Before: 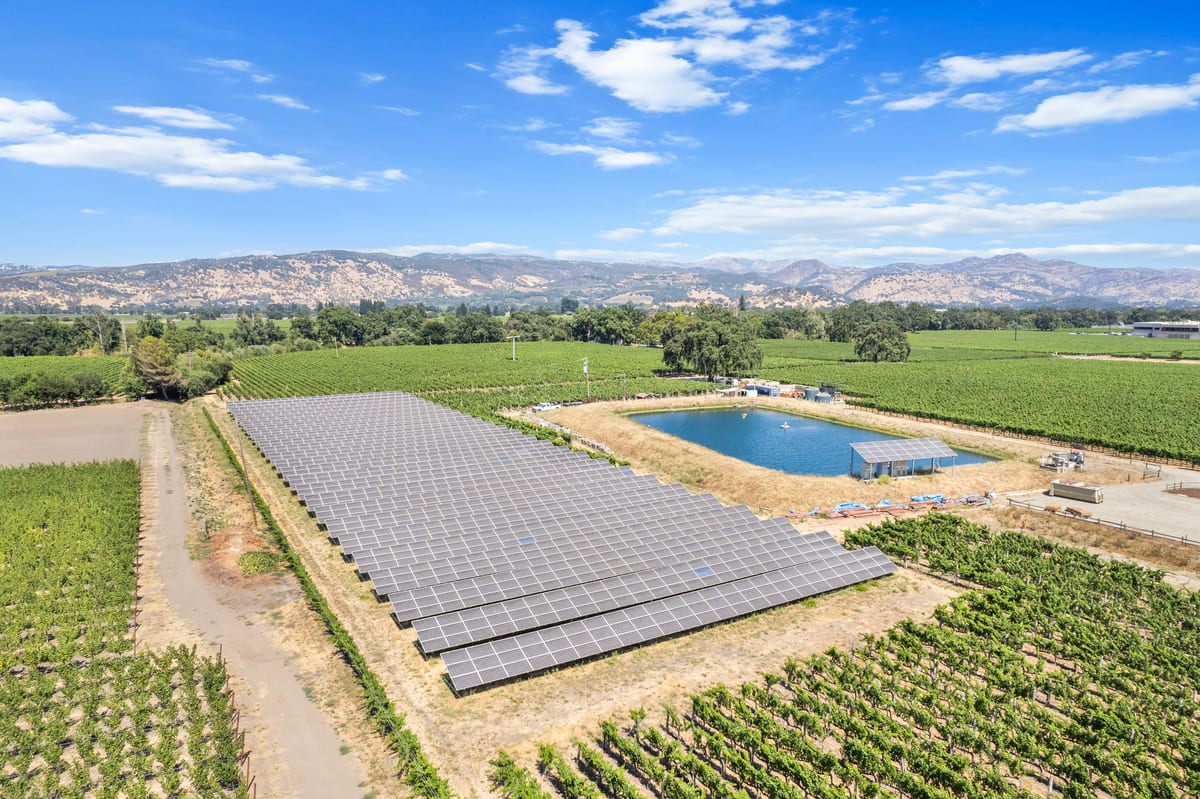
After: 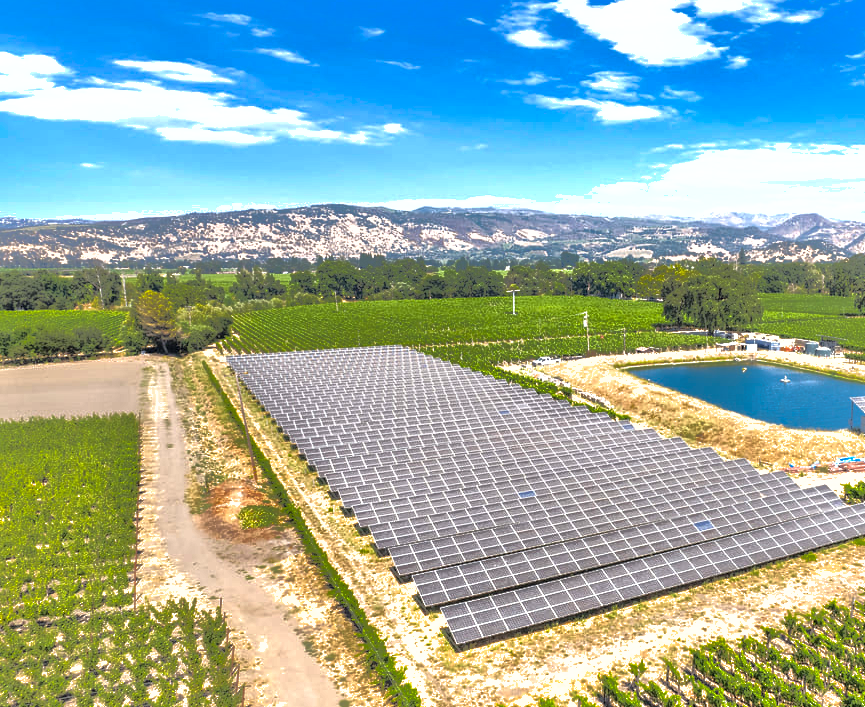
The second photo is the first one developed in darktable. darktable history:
exposure: exposure 0.6 EV, compensate exposure bias true, compensate highlight preservation false
crop: top 5.769%, right 27.894%, bottom 5.705%
shadows and highlights: shadows 24.88, highlights -69.41
